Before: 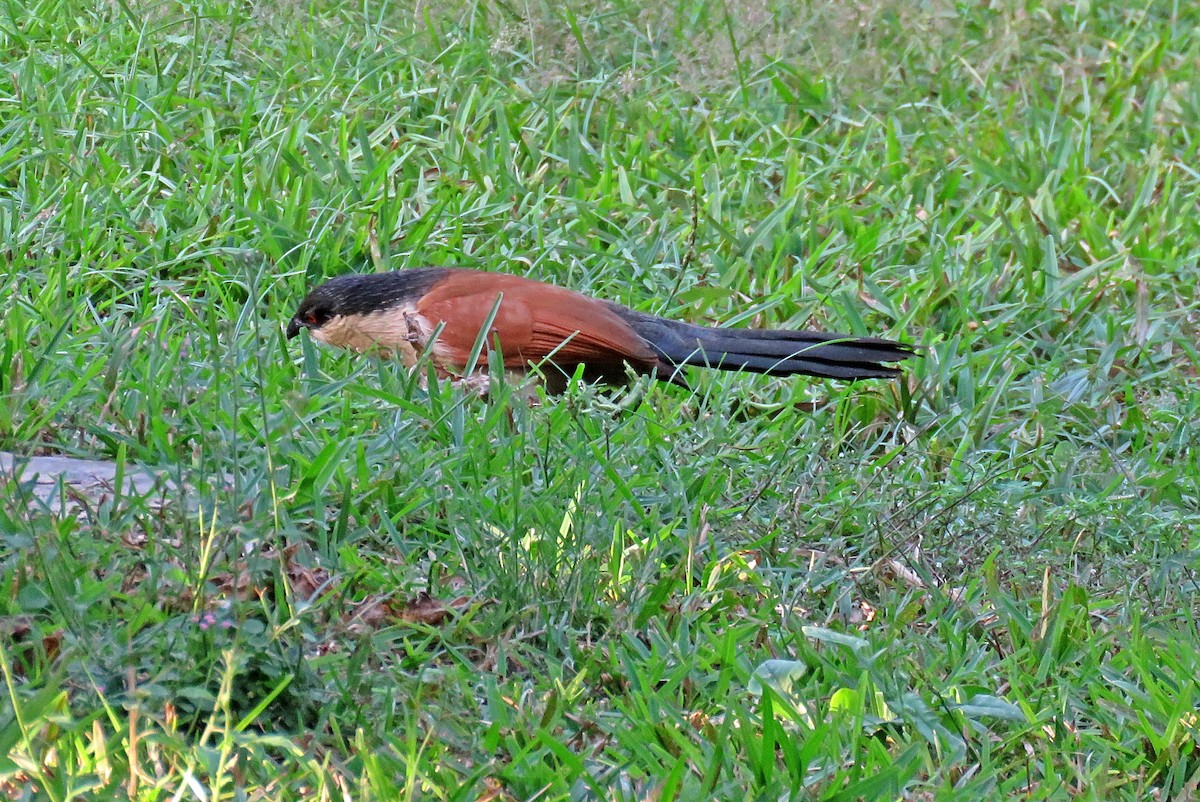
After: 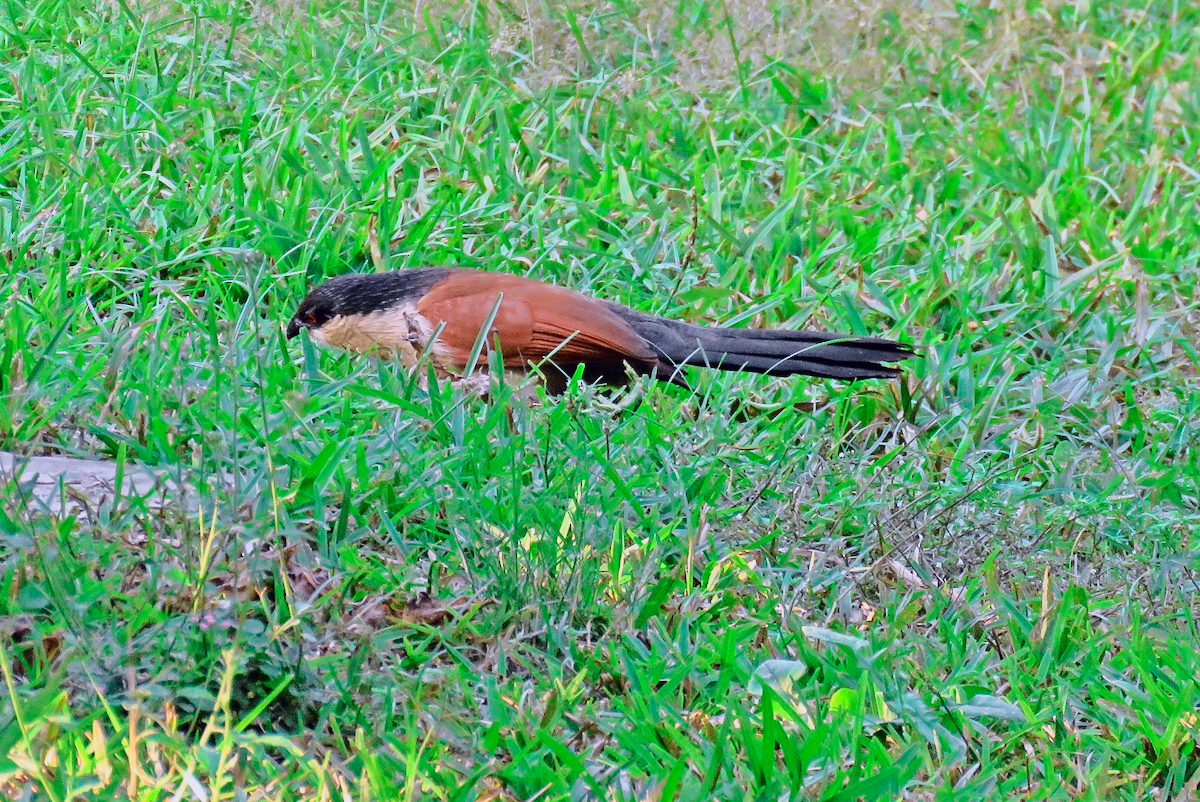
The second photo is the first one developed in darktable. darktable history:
tone curve: curves: ch0 [(0.003, 0.003) (0.104, 0.069) (0.236, 0.218) (0.401, 0.443) (0.495, 0.55) (0.625, 0.67) (0.819, 0.841) (0.96, 0.899)]; ch1 [(0, 0) (0.161, 0.092) (0.37, 0.302) (0.424, 0.402) (0.45, 0.466) (0.495, 0.506) (0.573, 0.571) (0.638, 0.641) (0.751, 0.741) (1, 1)]; ch2 [(0, 0) (0.352, 0.403) (0.466, 0.443) (0.524, 0.501) (0.56, 0.556) (1, 1)], color space Lab, independent channels, preserve colors none
base curve: curves: ch0 [(0, 0) (0.283, 0.295) (1, 1)], preserve colors none
